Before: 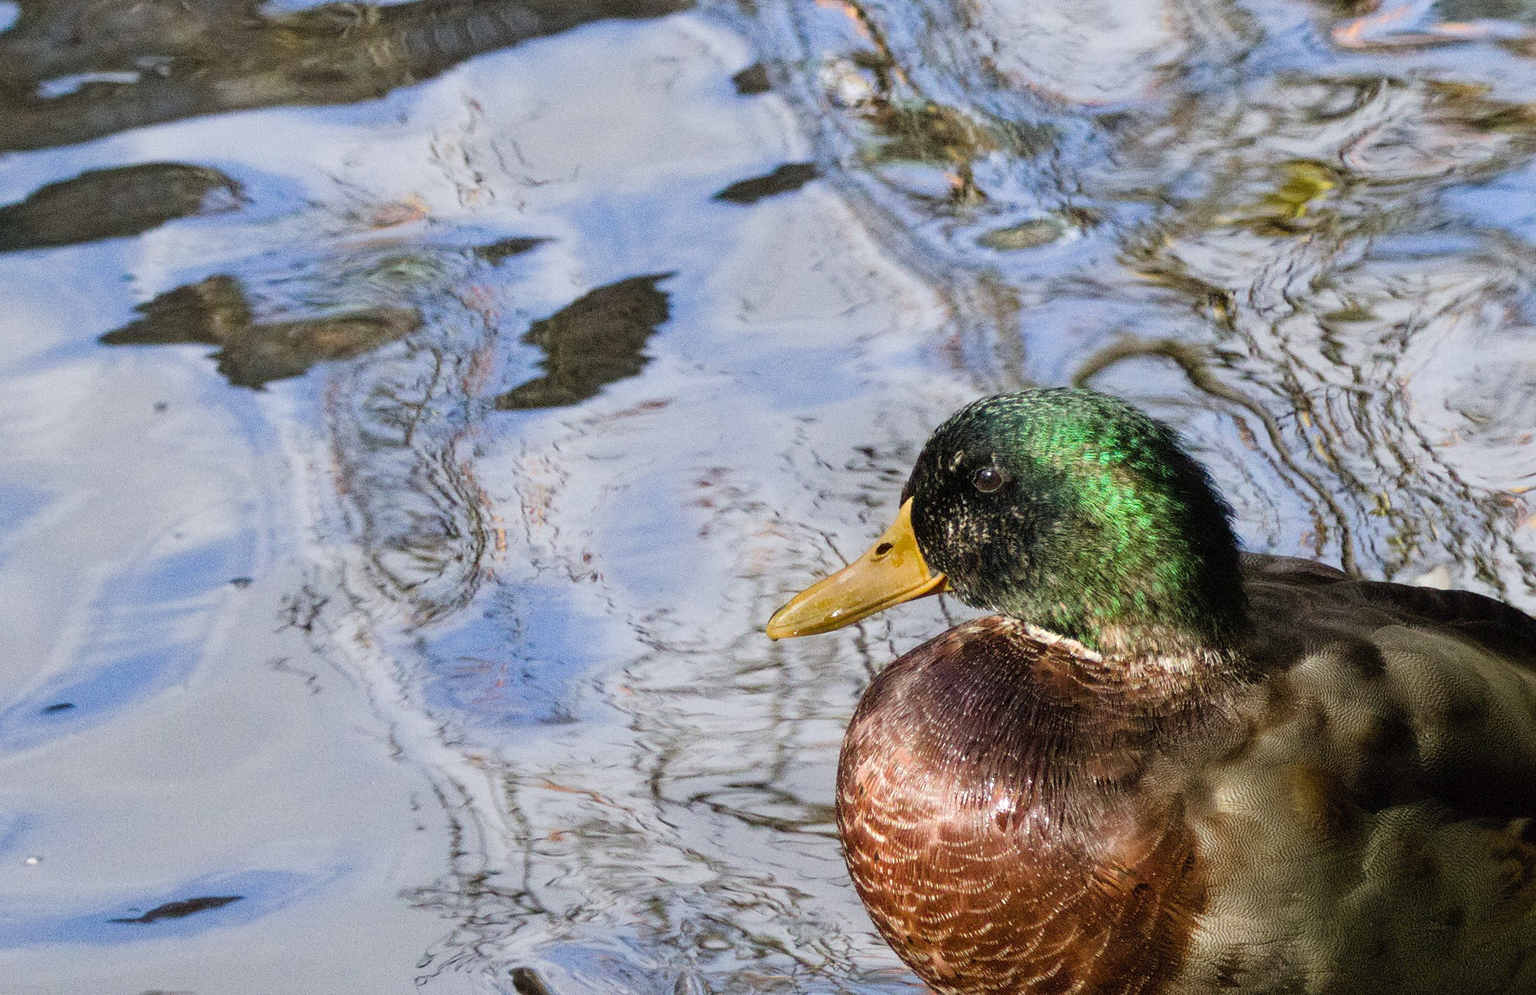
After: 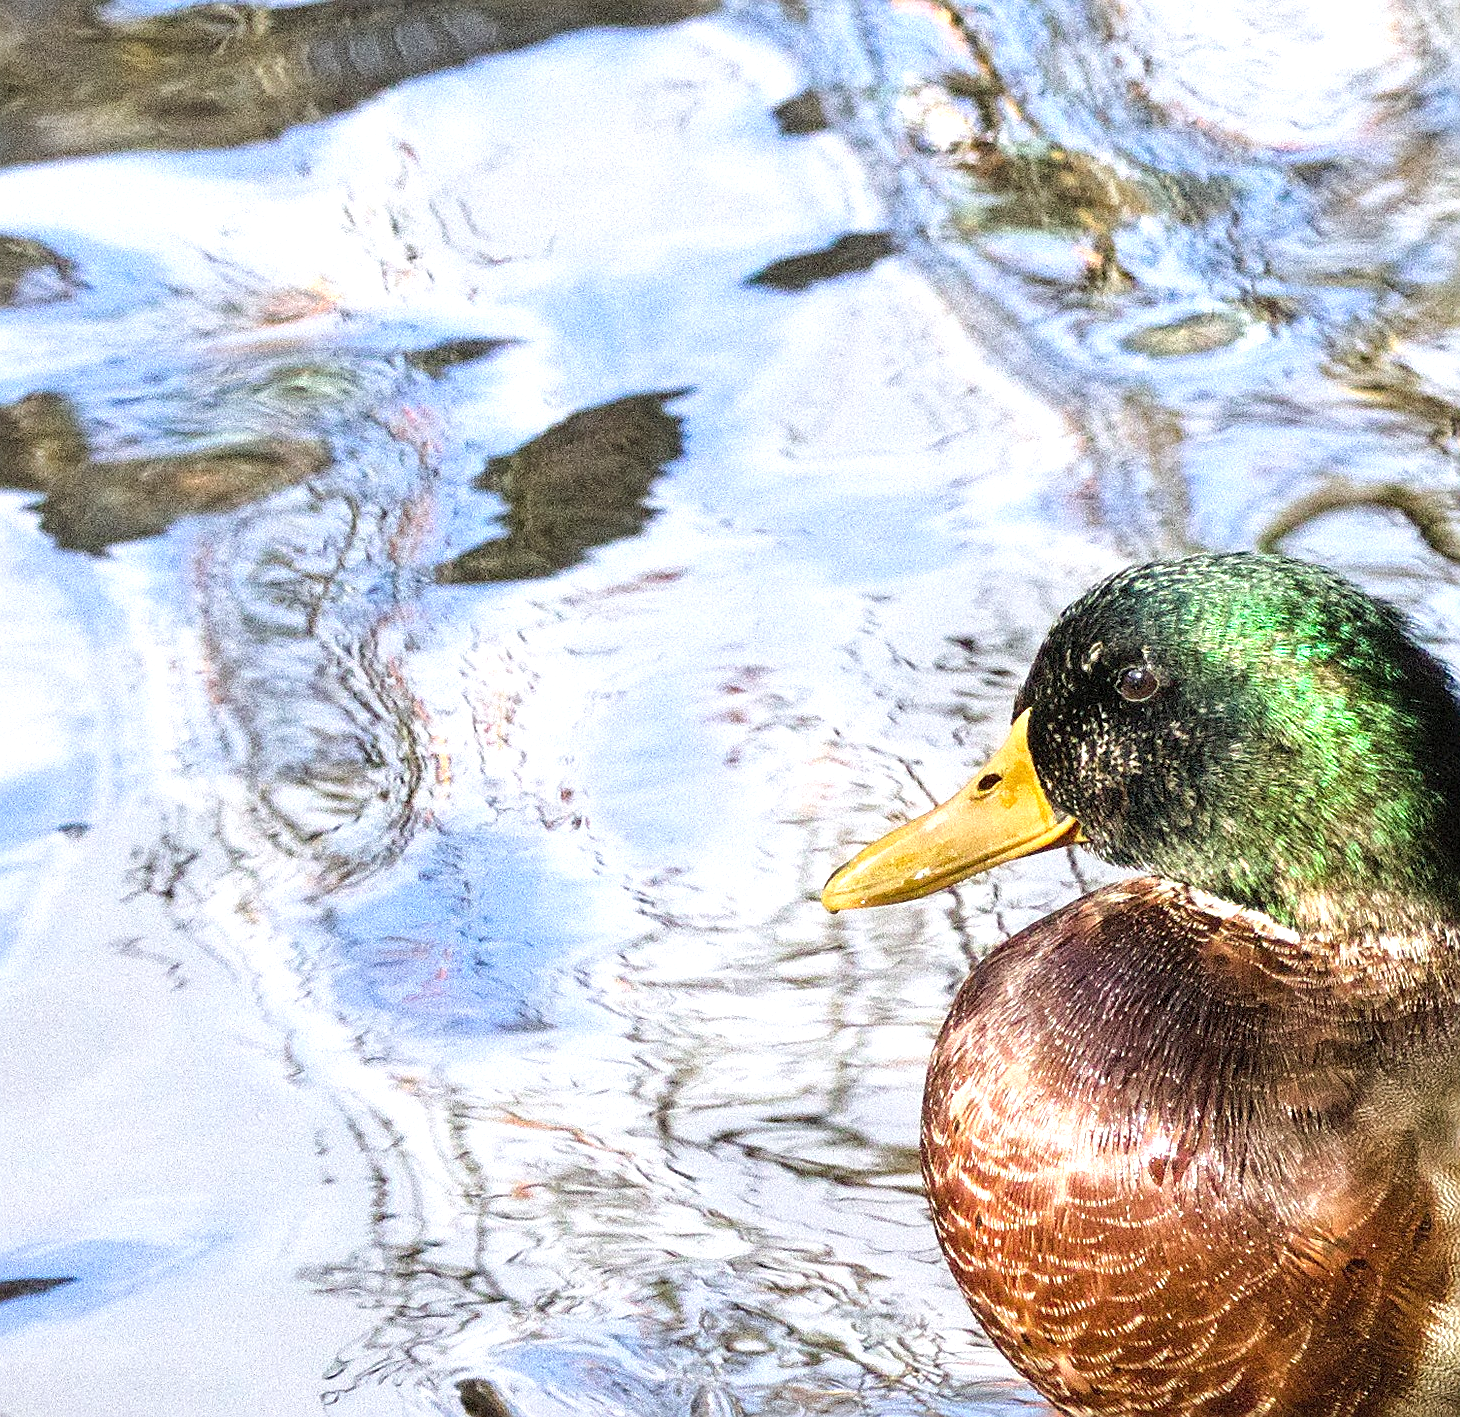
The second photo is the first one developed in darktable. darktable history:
sharpen: on, module defaults
crop and rotate: left 12.372%, right 20.882%
exposure: exposure 0.996 EV, compensate highlight preservation false
